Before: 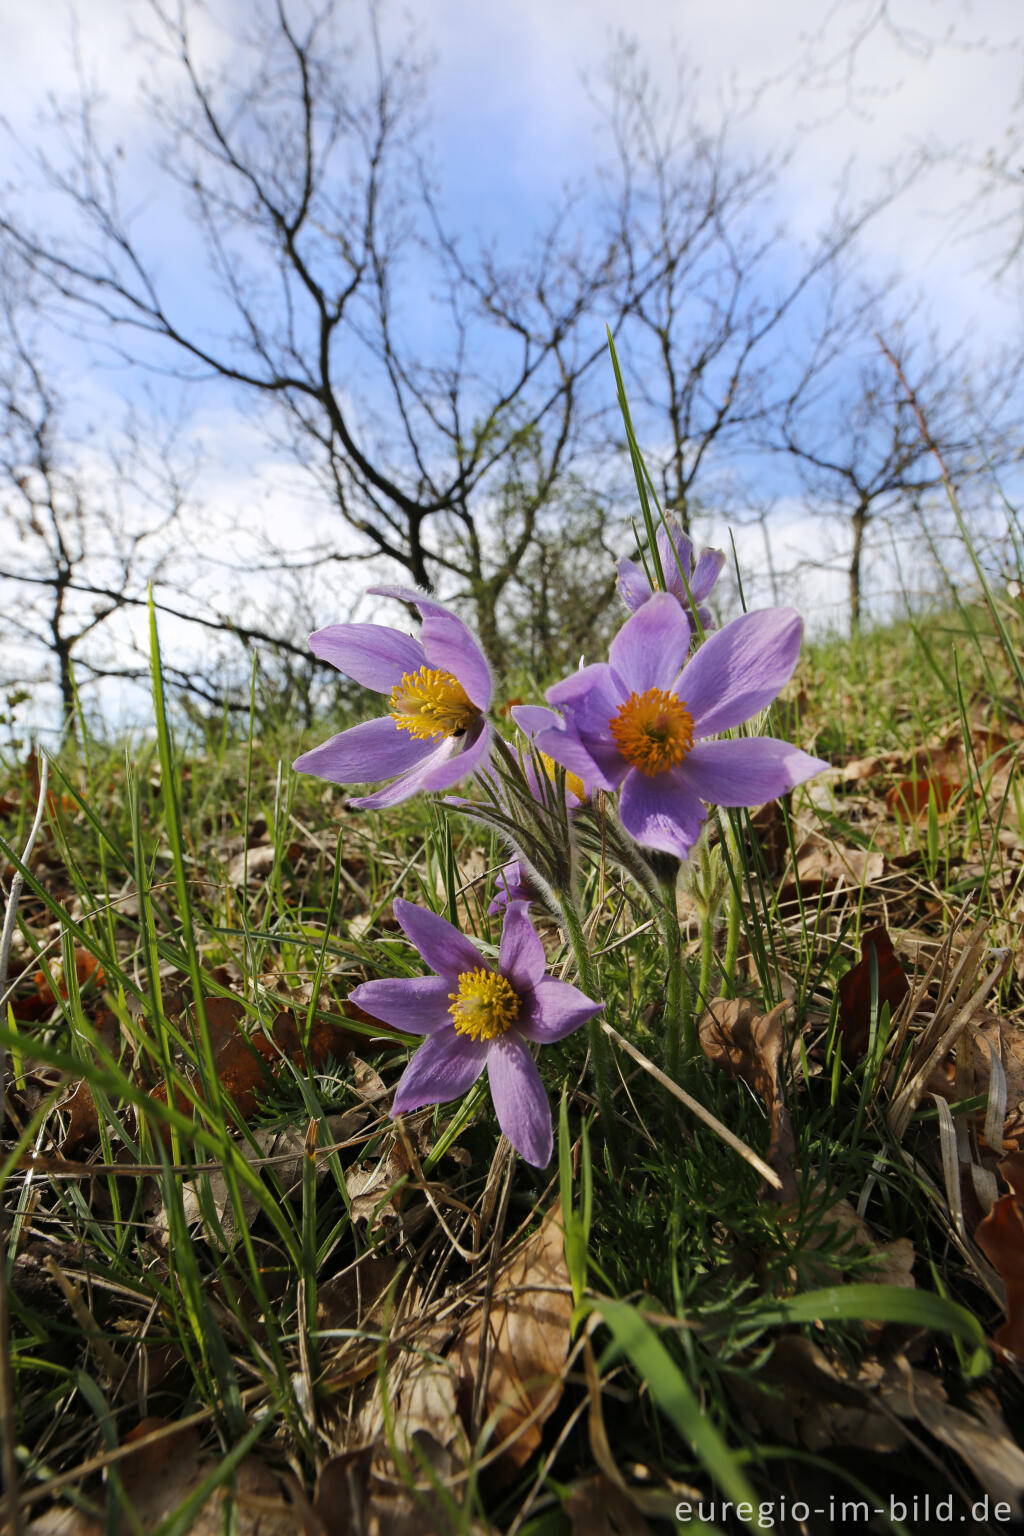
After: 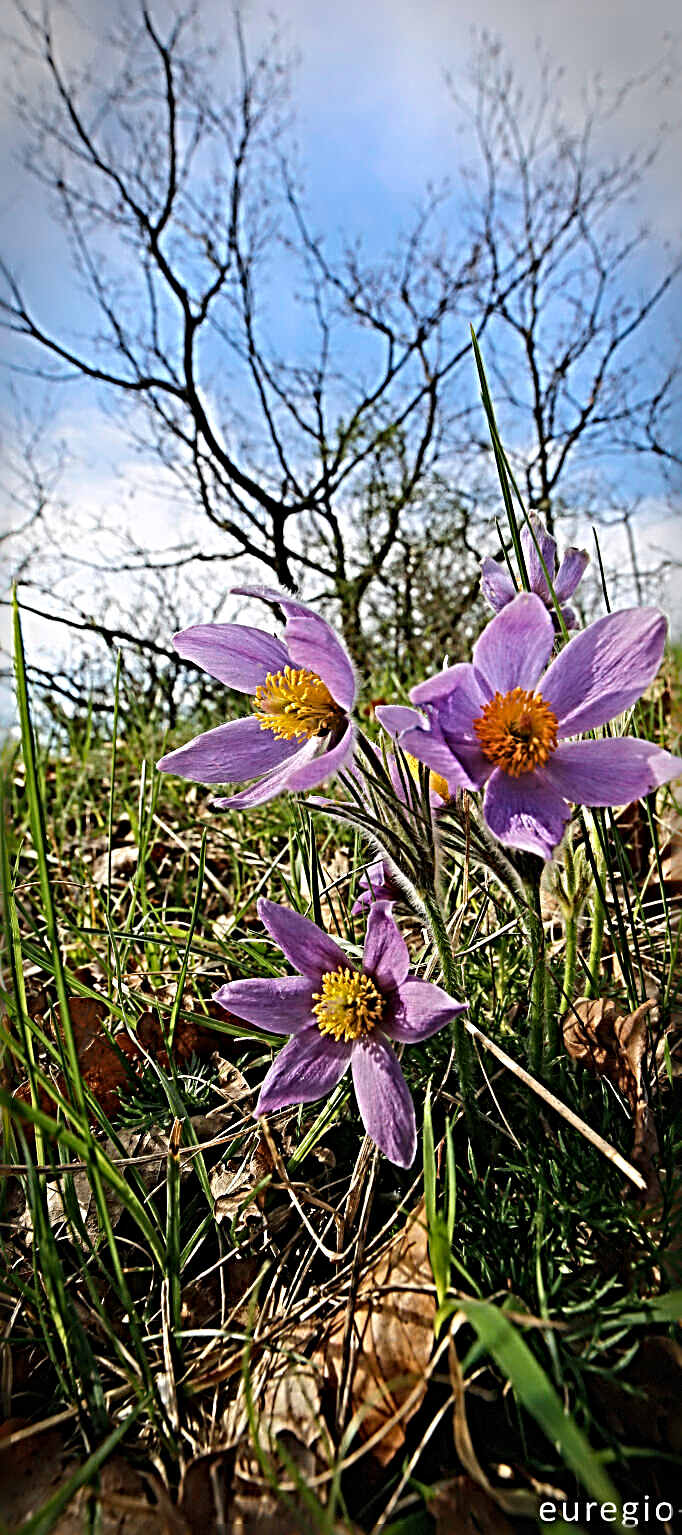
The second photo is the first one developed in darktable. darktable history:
sharpen: radius 4.054, amount 1.982
crop and rotate: left 13.375%, right 20.016%
vignetting: saturation -0.017, automatic ratio true, dithering 8-bit output
